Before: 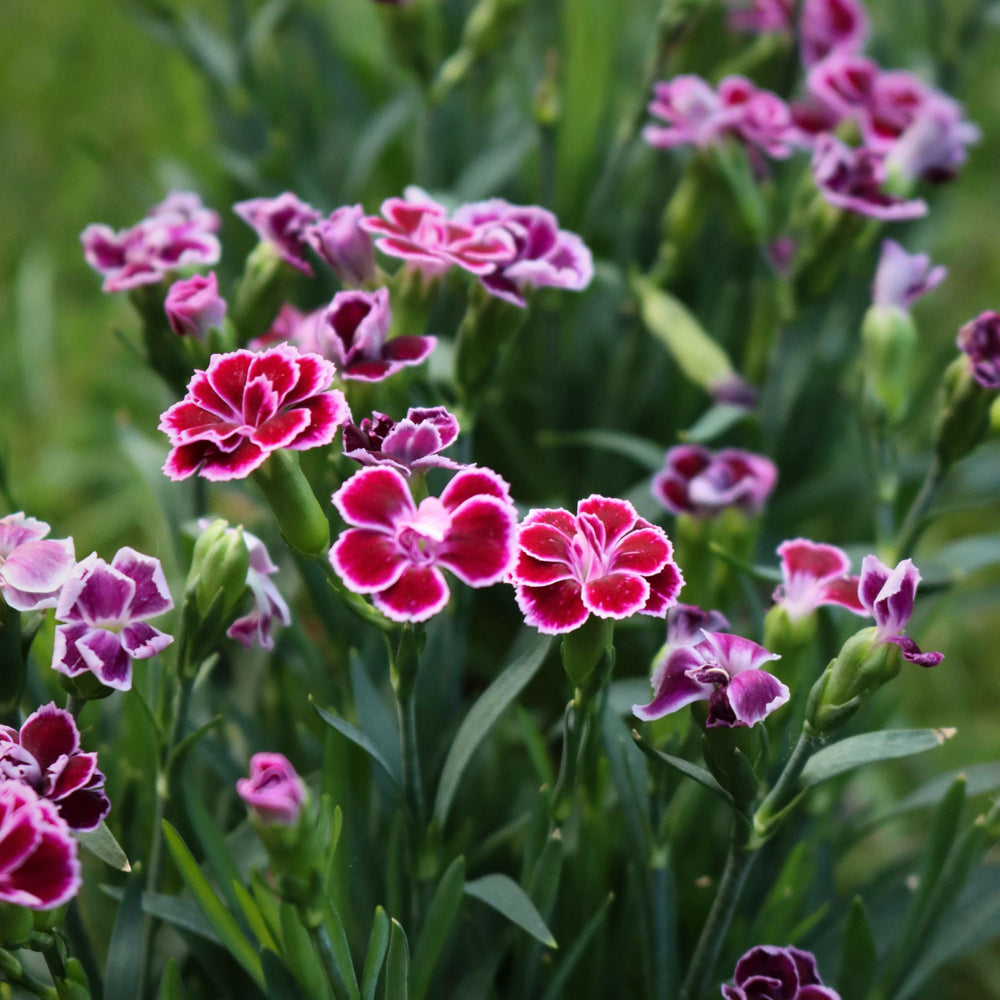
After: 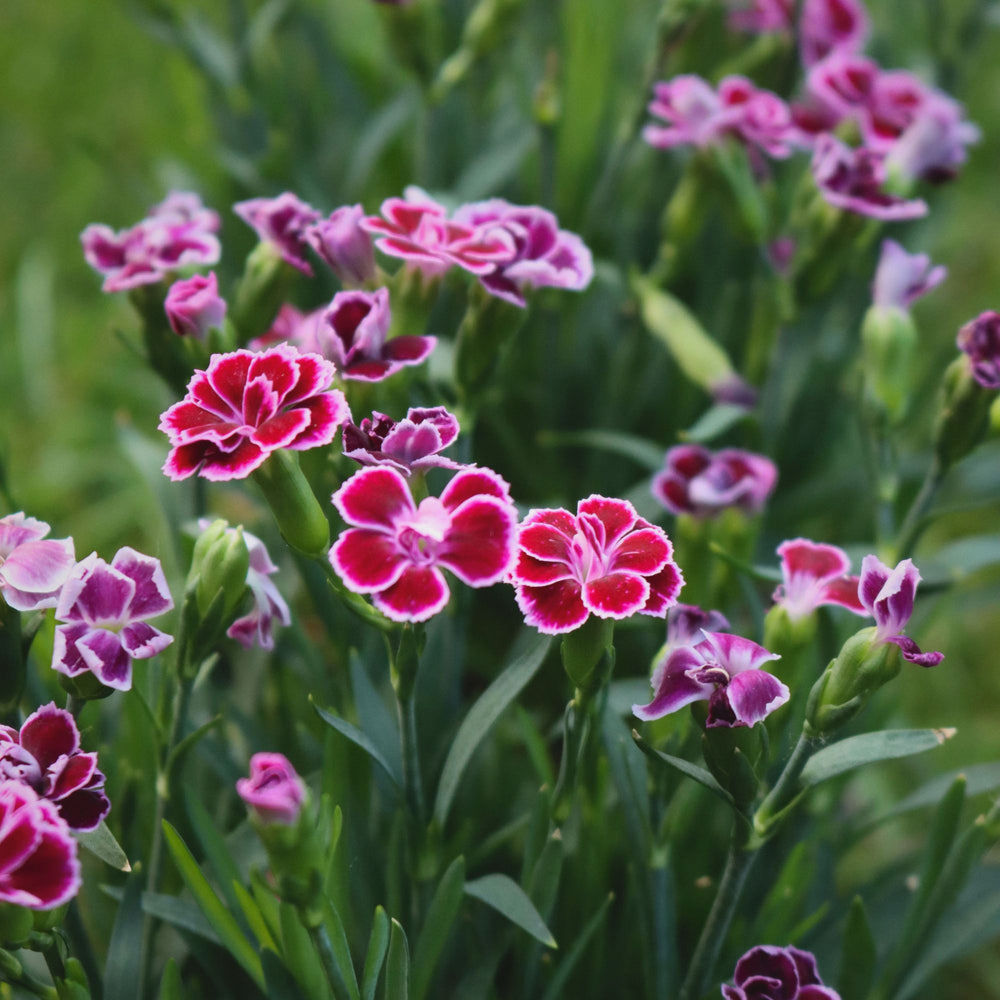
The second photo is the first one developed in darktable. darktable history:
rotate and perspective: automatic cropping original format, crop left 0, crop top 0
contrast brightness saturation: contrast -0.11
